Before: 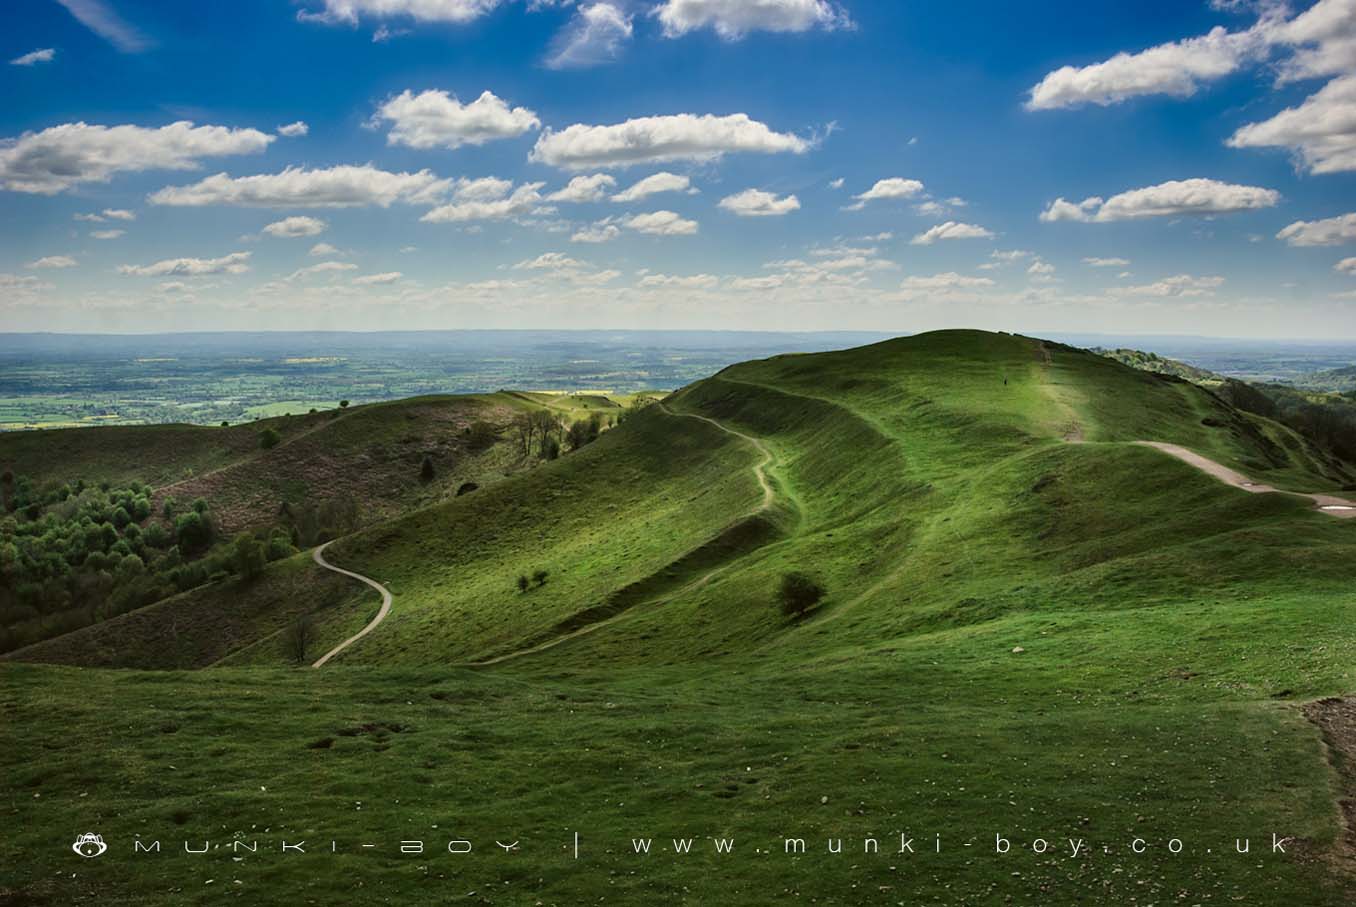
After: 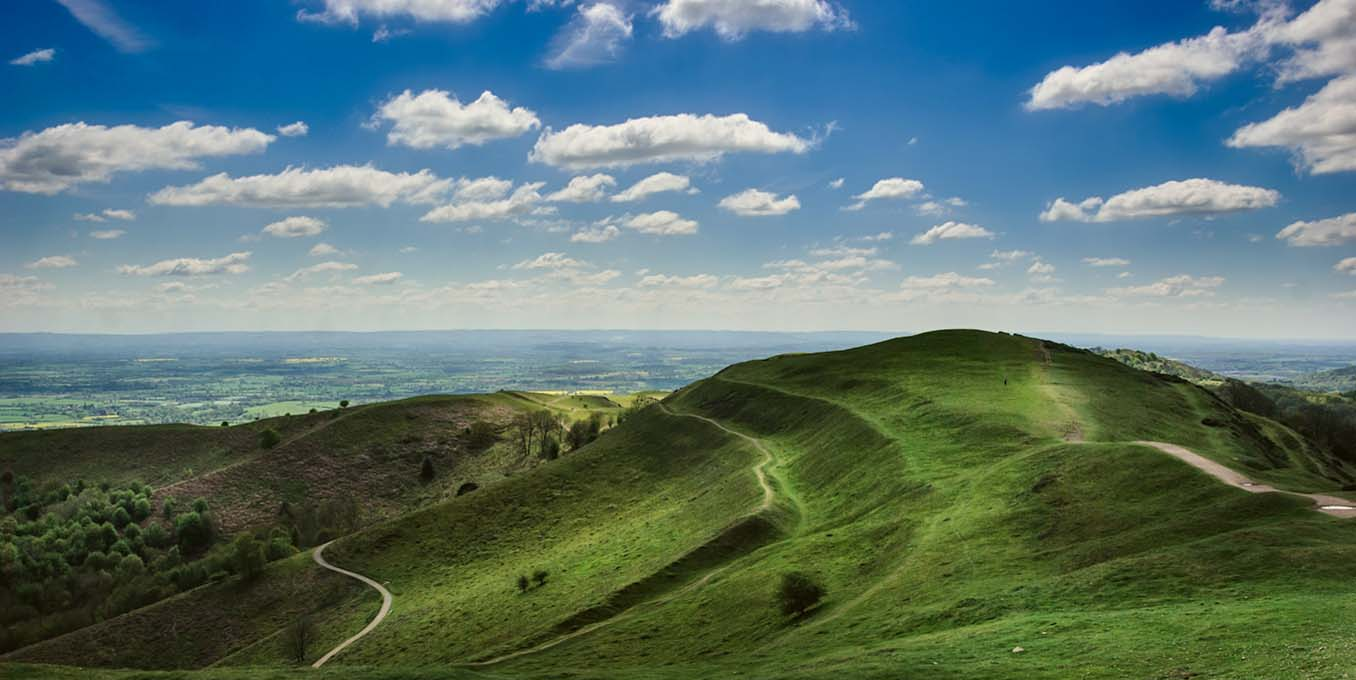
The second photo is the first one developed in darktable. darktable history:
crop: bottom 24.992%
